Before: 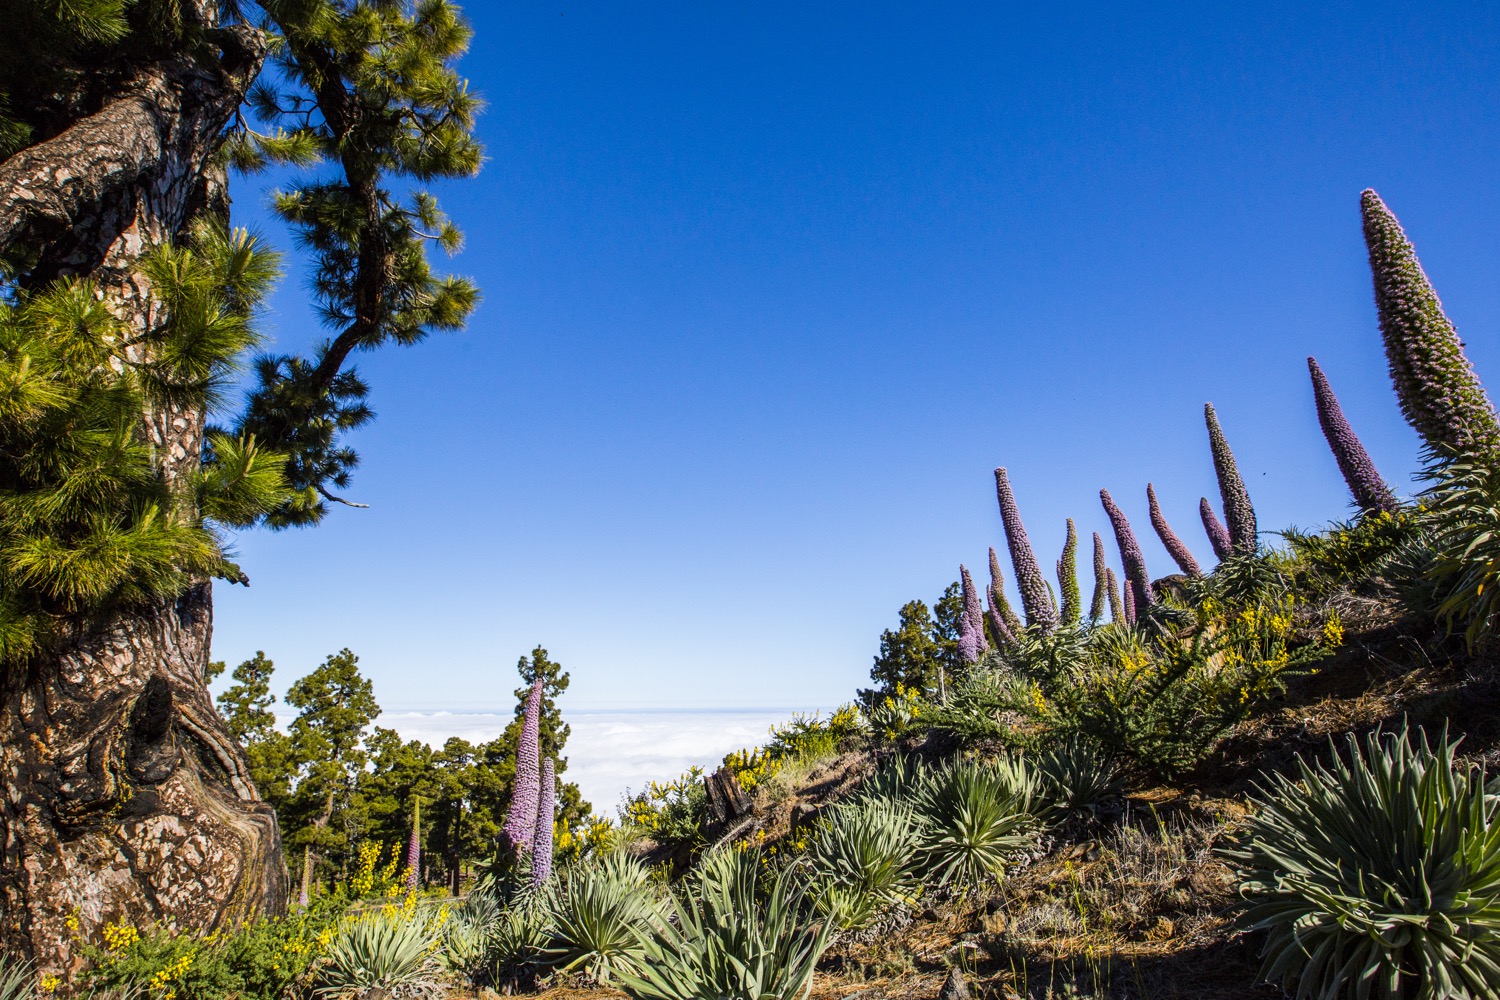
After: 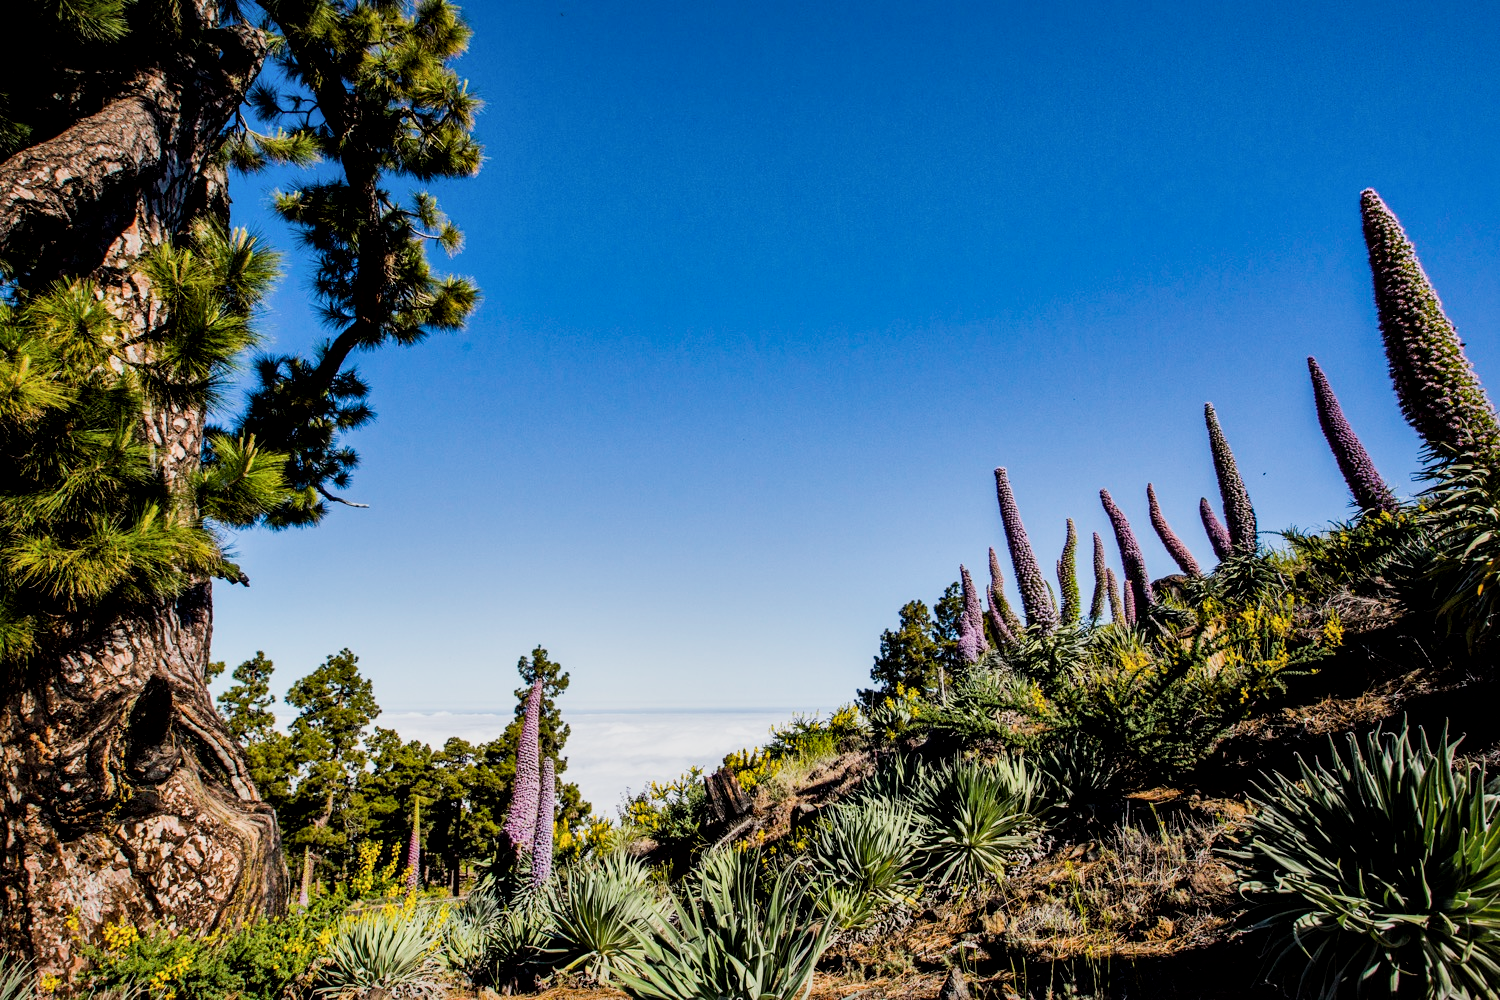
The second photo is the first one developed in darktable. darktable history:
local contrast: mode bilateral grid, contrast 26, coarseness 59, detail 152%, midtone range 0.2
filmic rgb: black relative exposure -7.65 EV, white relative exposure 3.96 EV, hardness 4.01, contrast 1.098, highlights saturation mix -28.92%
